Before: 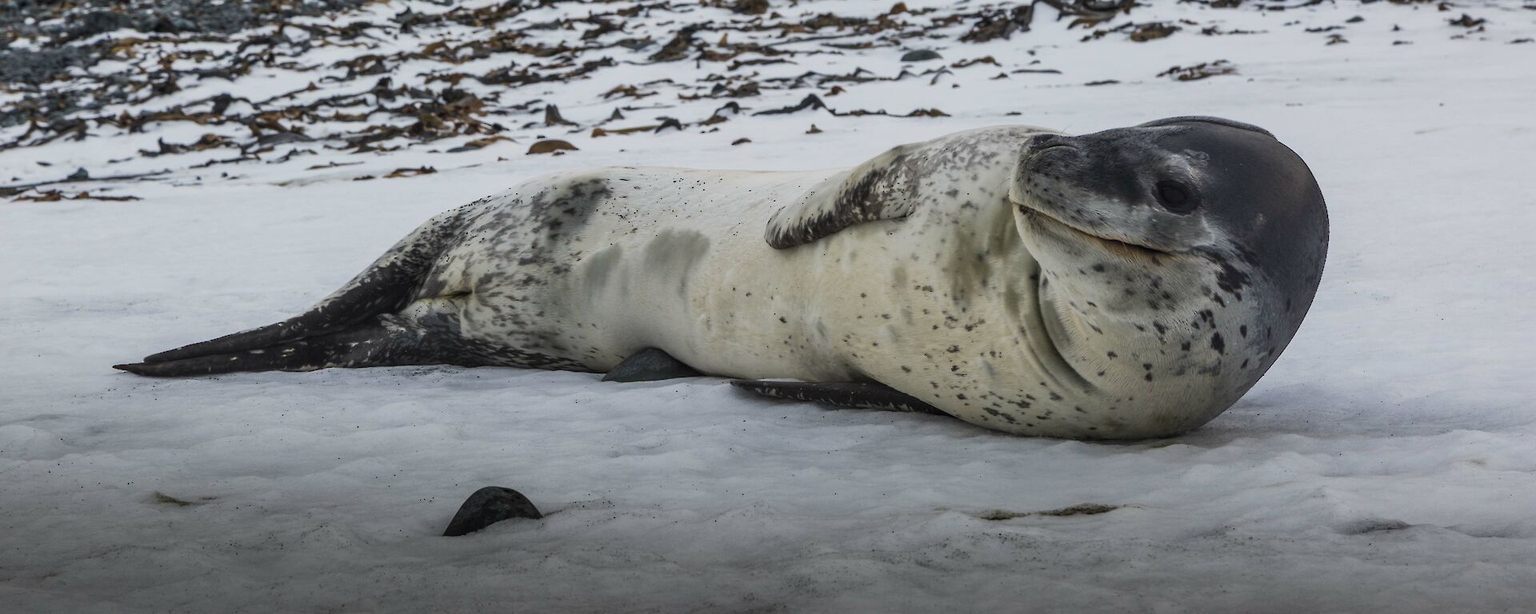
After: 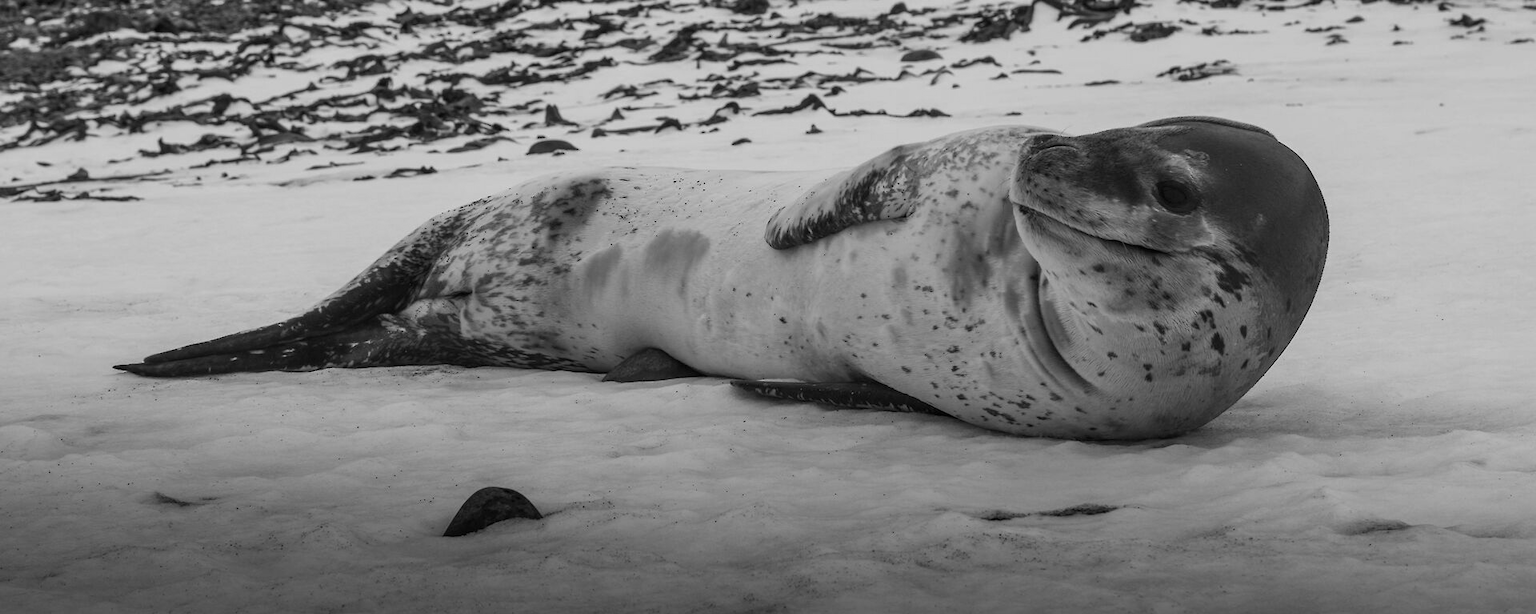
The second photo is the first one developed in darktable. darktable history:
exposure: black level correction 0.001, compensate highlight preservation false
color calibration: output gray [0.253, 0.26, 0.487, 0], gray › normalize channels true, illuminant same as pipeline (D50), adaptation XYZ, x 0.346, y 0.359, gamut compression 0
